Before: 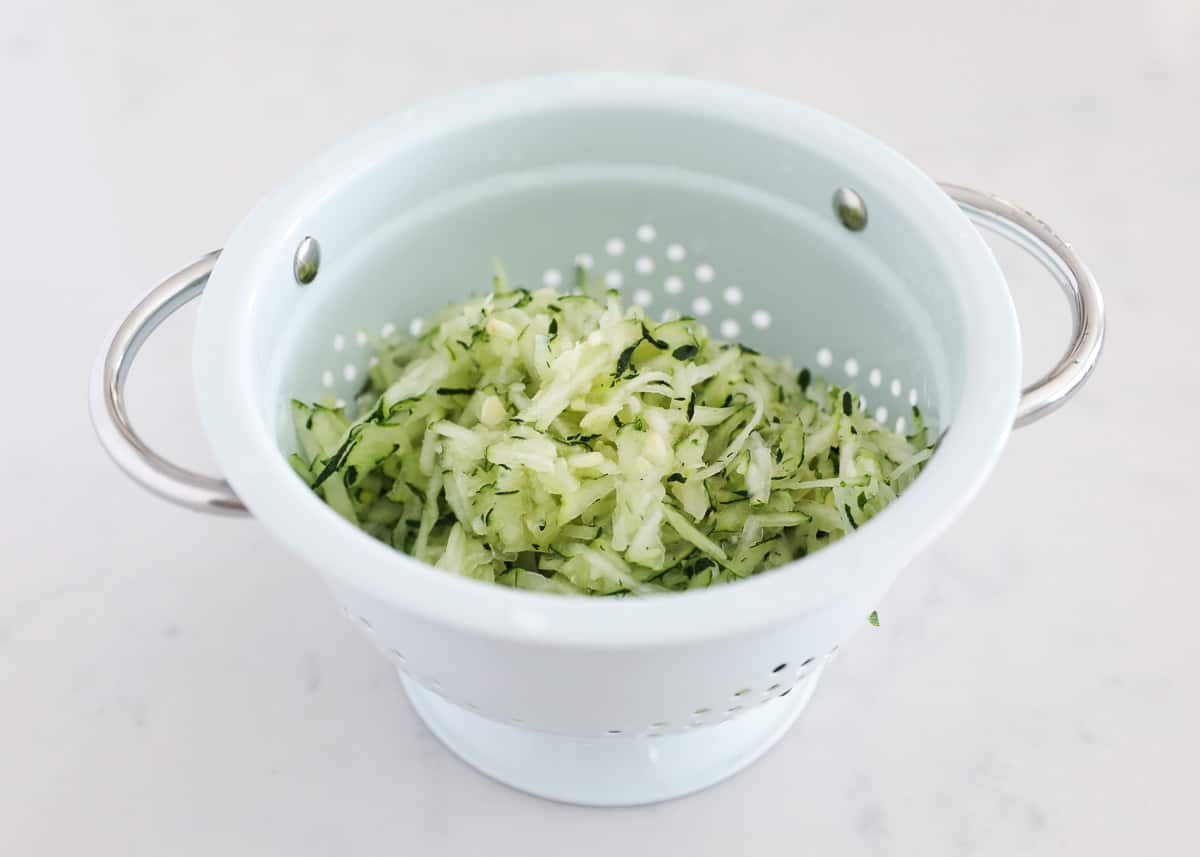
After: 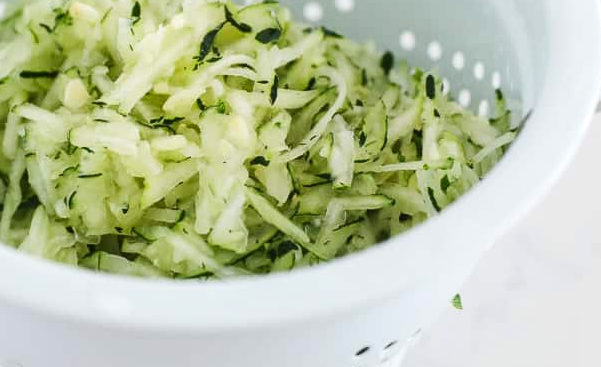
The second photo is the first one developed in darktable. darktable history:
crop: left 34.801%, top 37.067%, right 15.079%, bottom 19.993%
contrast brightness saturation: contrast 0.146, brightness -0.014, saturation 0.1
local contrast: detail 109%
